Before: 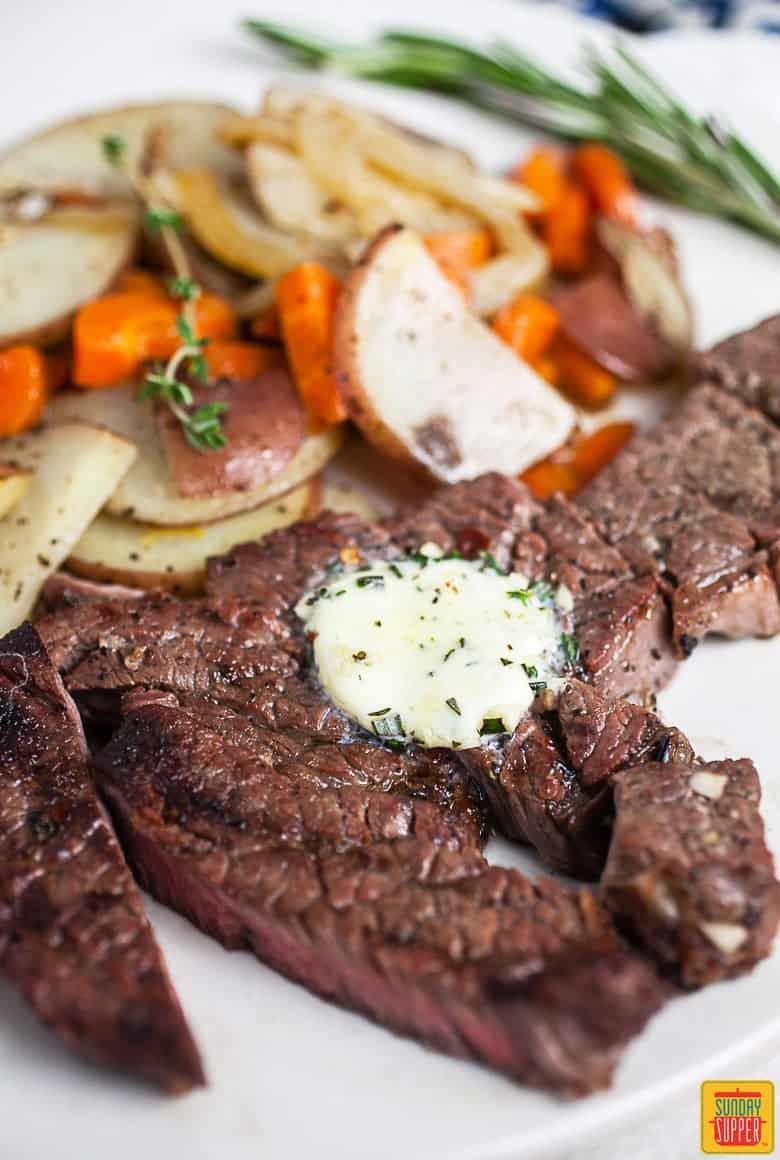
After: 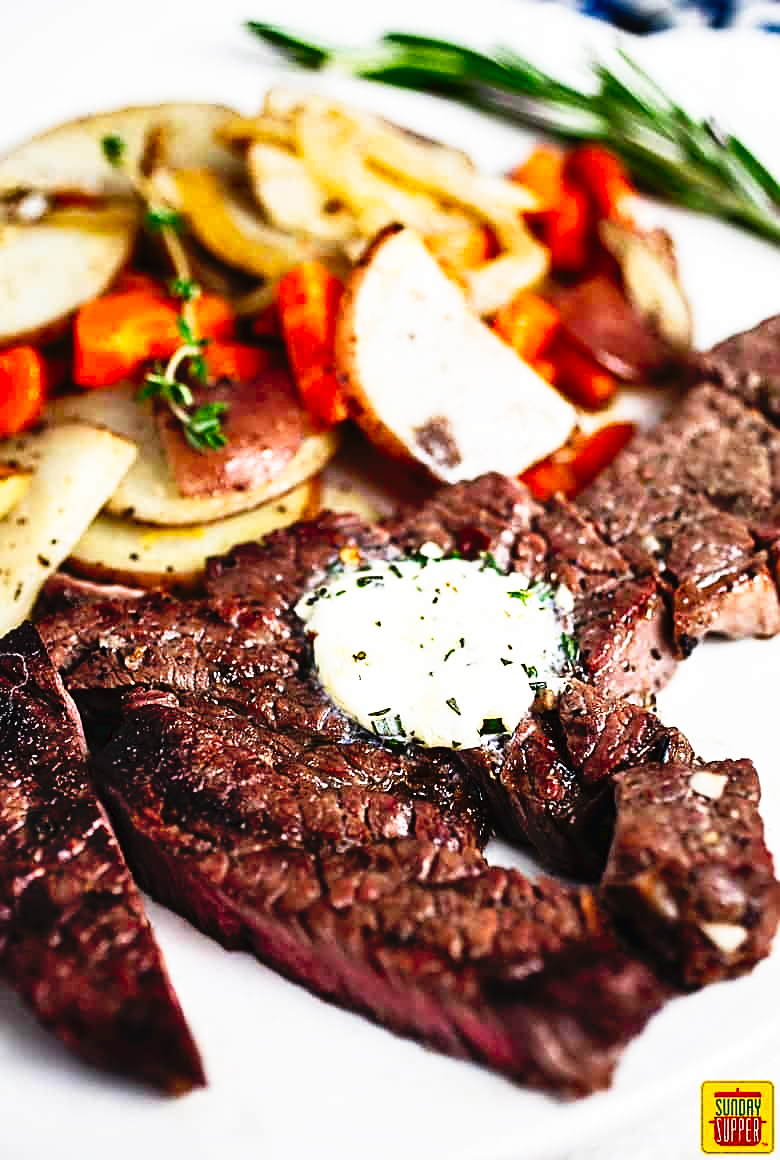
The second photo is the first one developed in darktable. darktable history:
tone curve: curves: ch0 [(0, 0) (0.003, 0.03) (0.011, 0.022) (0.025, 0.018) (0.044, 0.031) (0.069, 0.035) (0.1, 0.04) (0.136, 0.046) (0.177, 0.063) (0.224, 0.087) (0.277, 0.15) (0.335, 0.252) (0.399, 0.354) (0.468, 0.475) (0.543, 0.602) (0.623, 0.73) (0.709, 0.856) (0.801, 0.945) (0.898, 0.987) (1, 1)], preserve colors none
sharpen: on, module defaults
shadows and highlights: shadows 60.65, soften with gaussian
